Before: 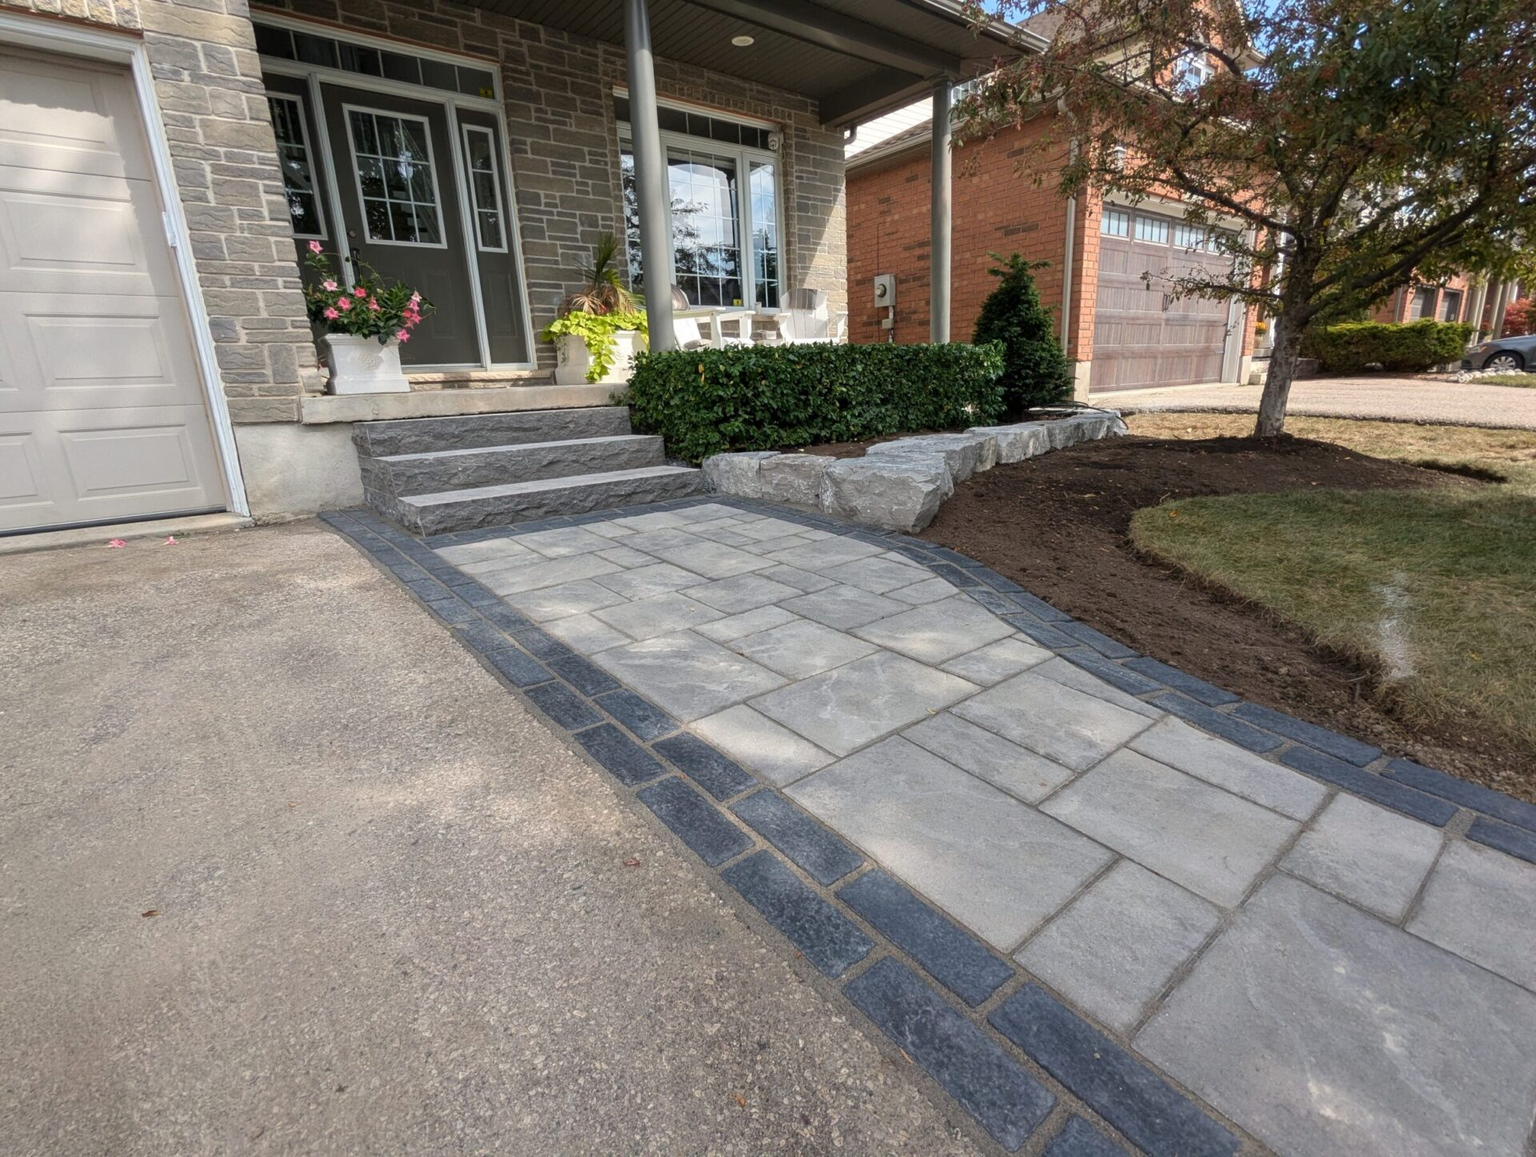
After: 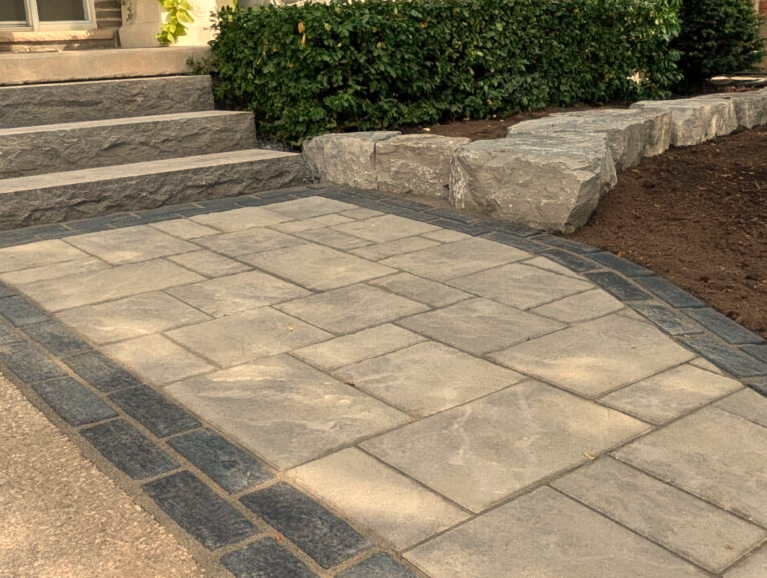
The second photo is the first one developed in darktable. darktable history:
crop: left 30%, top 30%, right 30%, bottom 30%
white balance: red 1.123, blue 0.83
